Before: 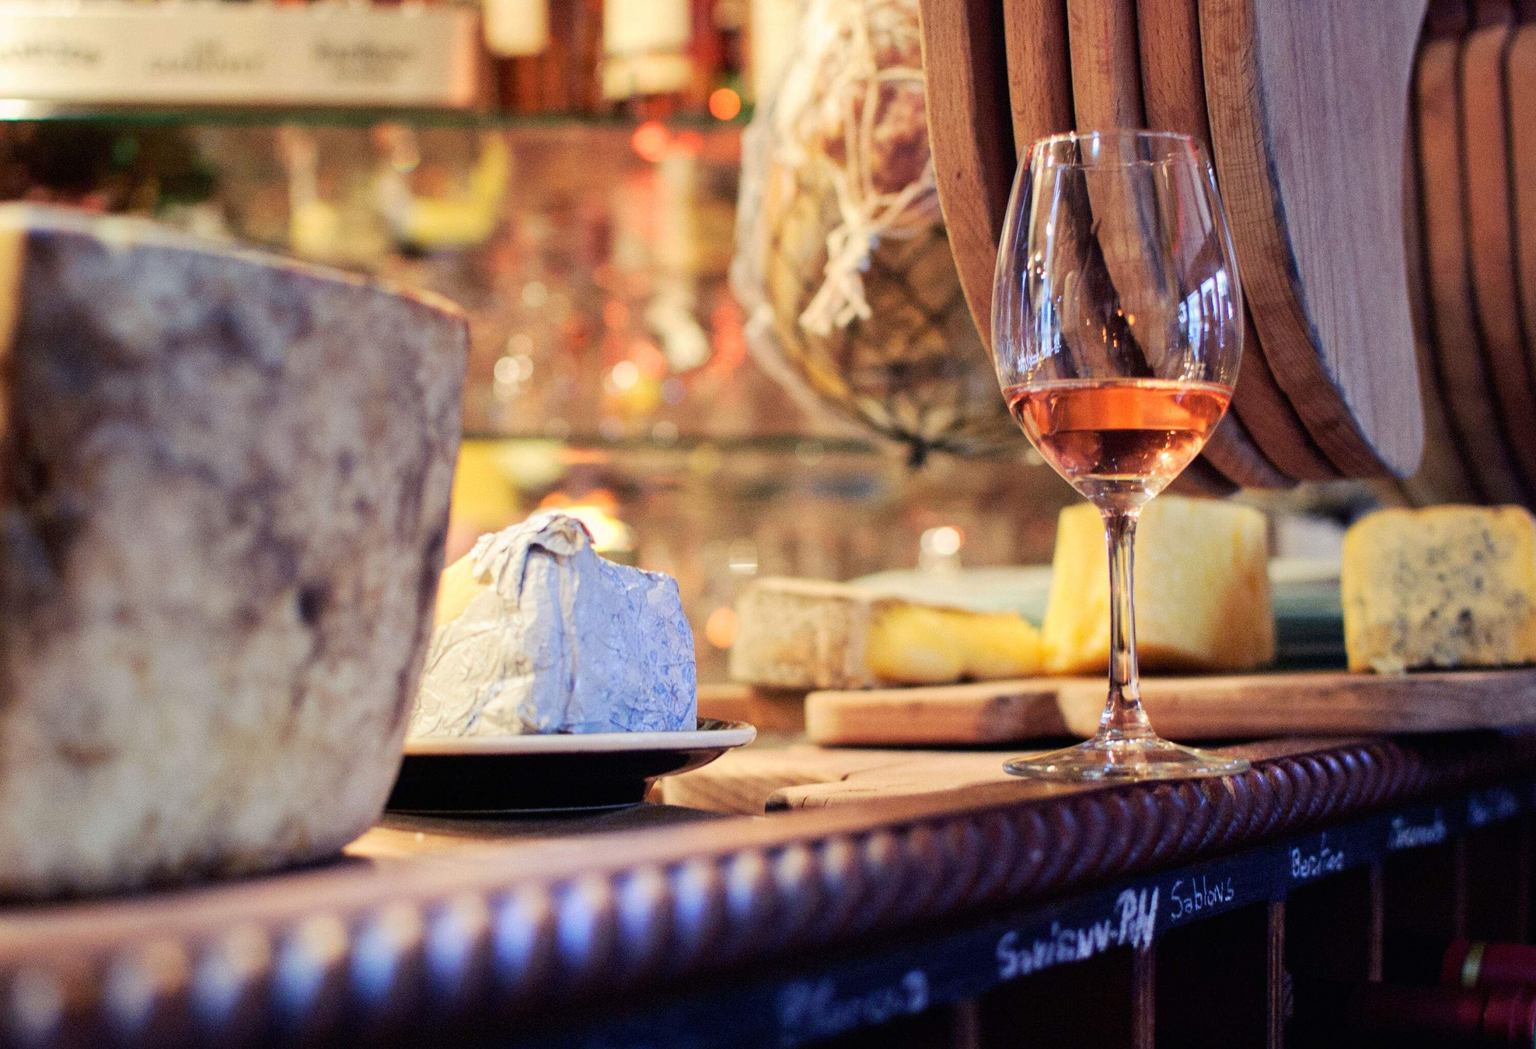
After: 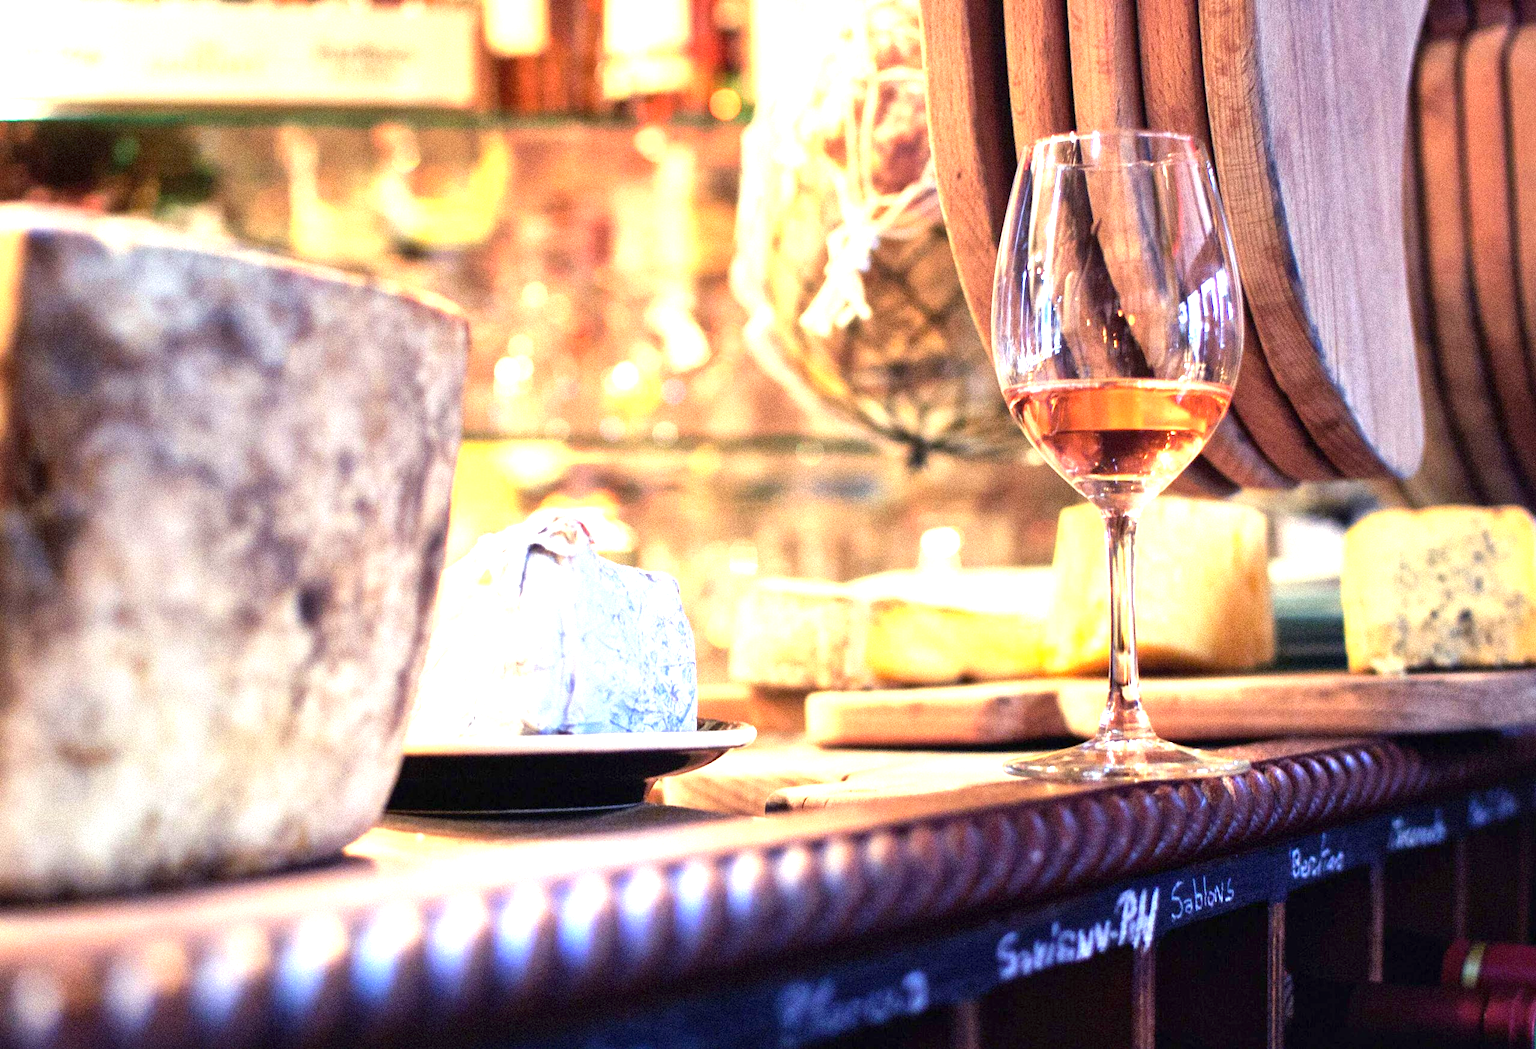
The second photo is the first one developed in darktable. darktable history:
exposure: black level correction 0, exposure 1.388 EV, compensate exposure bias true, compensate highlight preservation false
local contrast: mode bilateral grid, contrast 20, coarseness 50, detail 120%, midtone range 0.2
